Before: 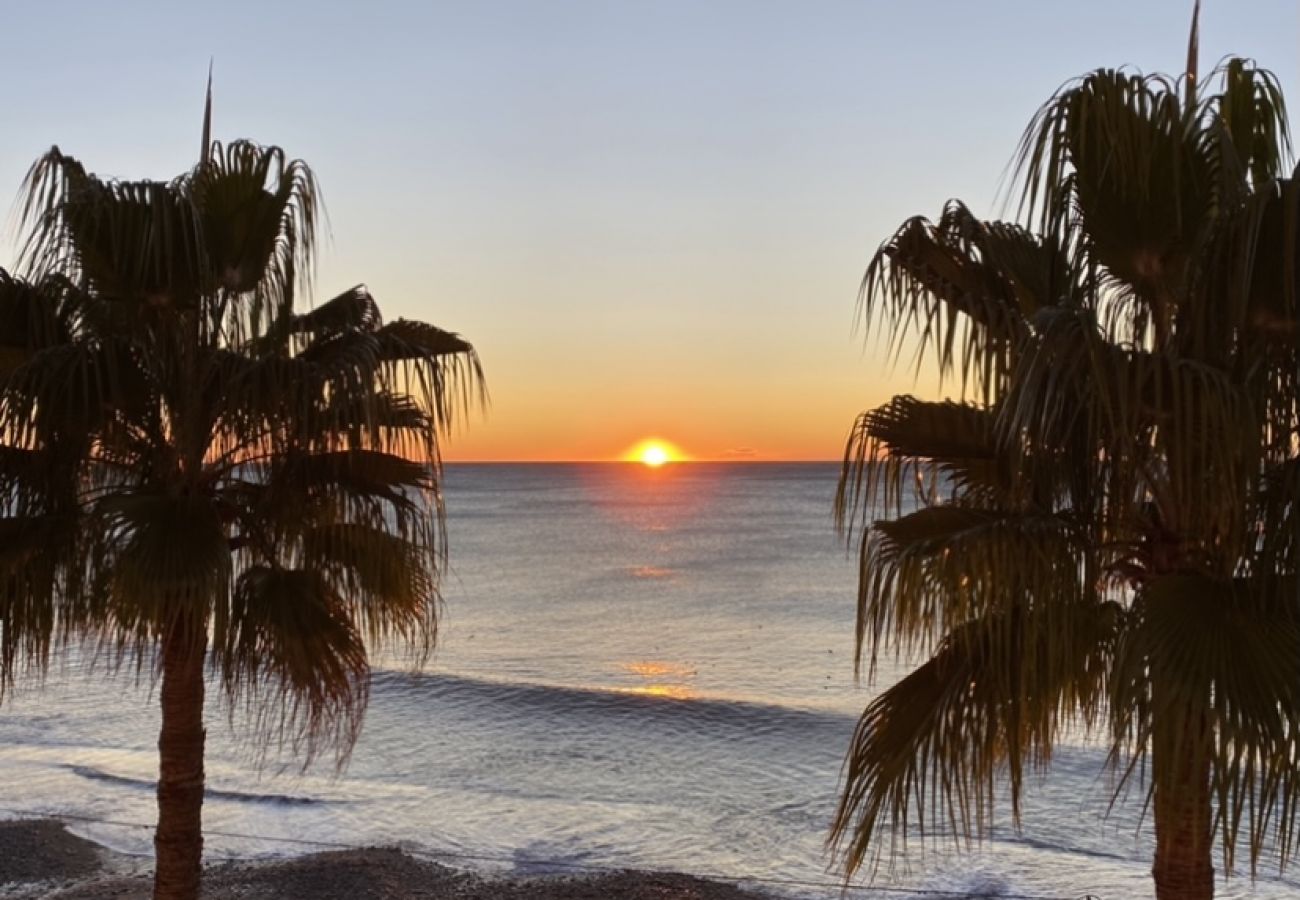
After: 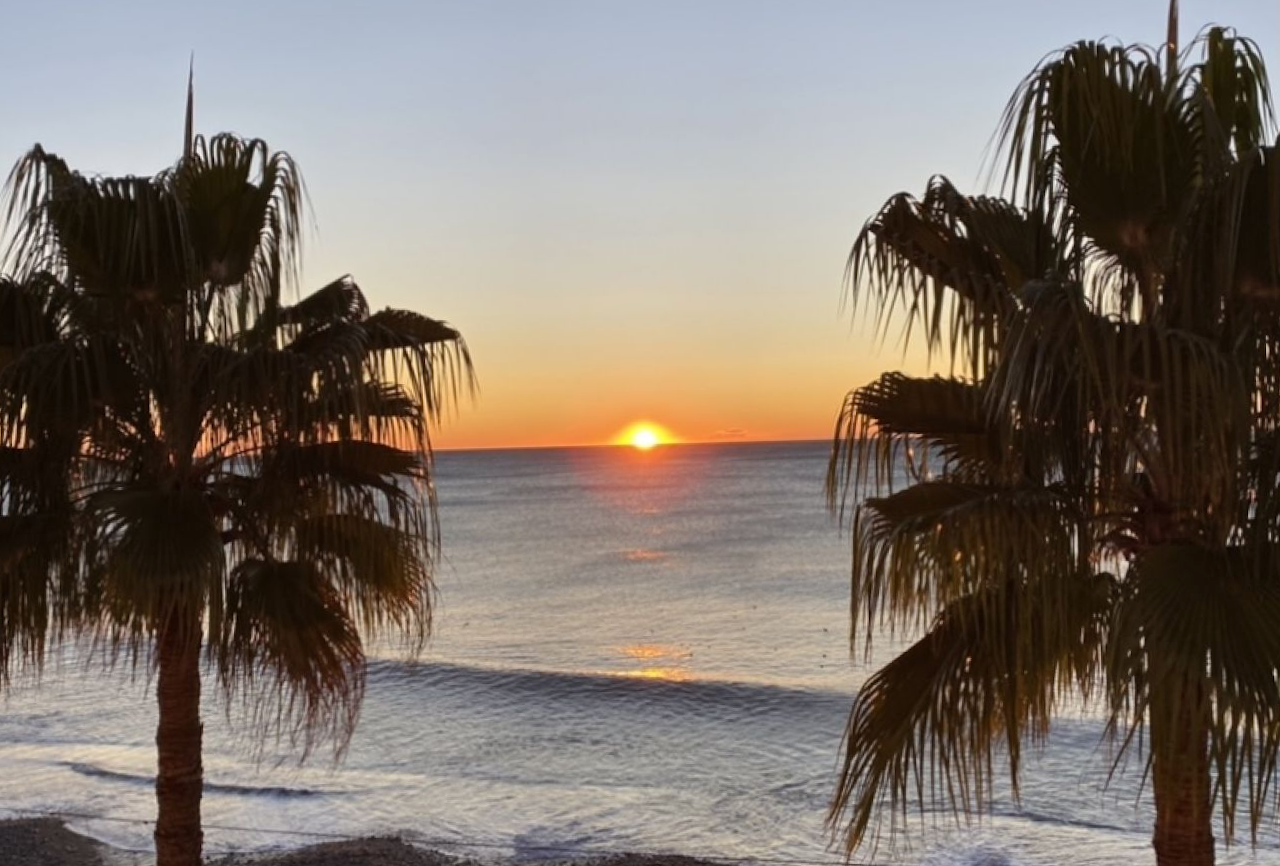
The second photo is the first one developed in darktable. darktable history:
rotate and perspective: rotation -1.42°, crop left 0.016, crop right 0.984, crop top 0.035, crop bottom 0.965
shadows and highlights: shadows 30.86, highlights 0, soften with gaussian
